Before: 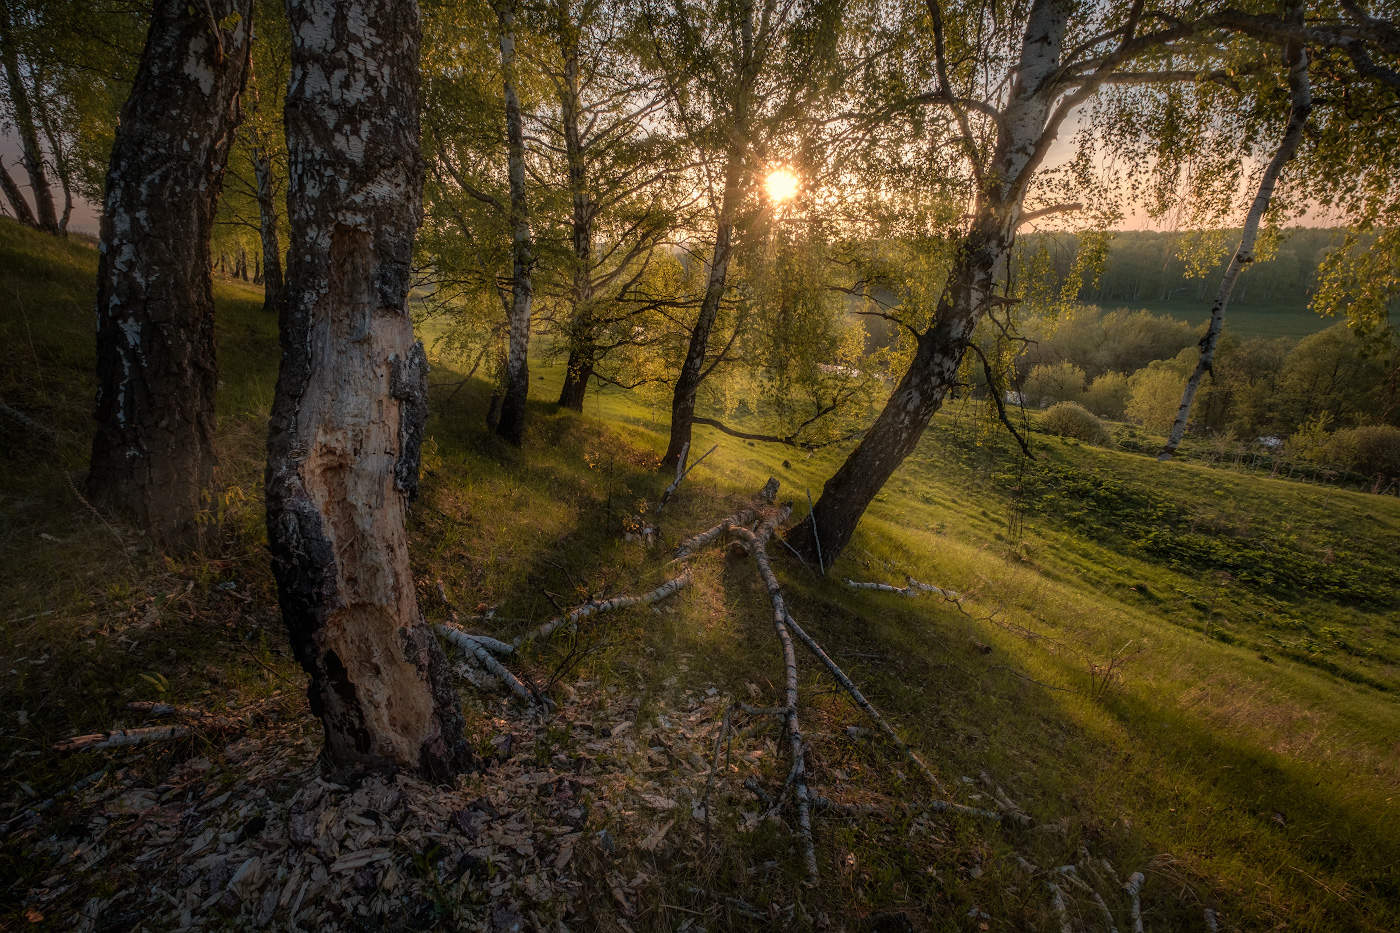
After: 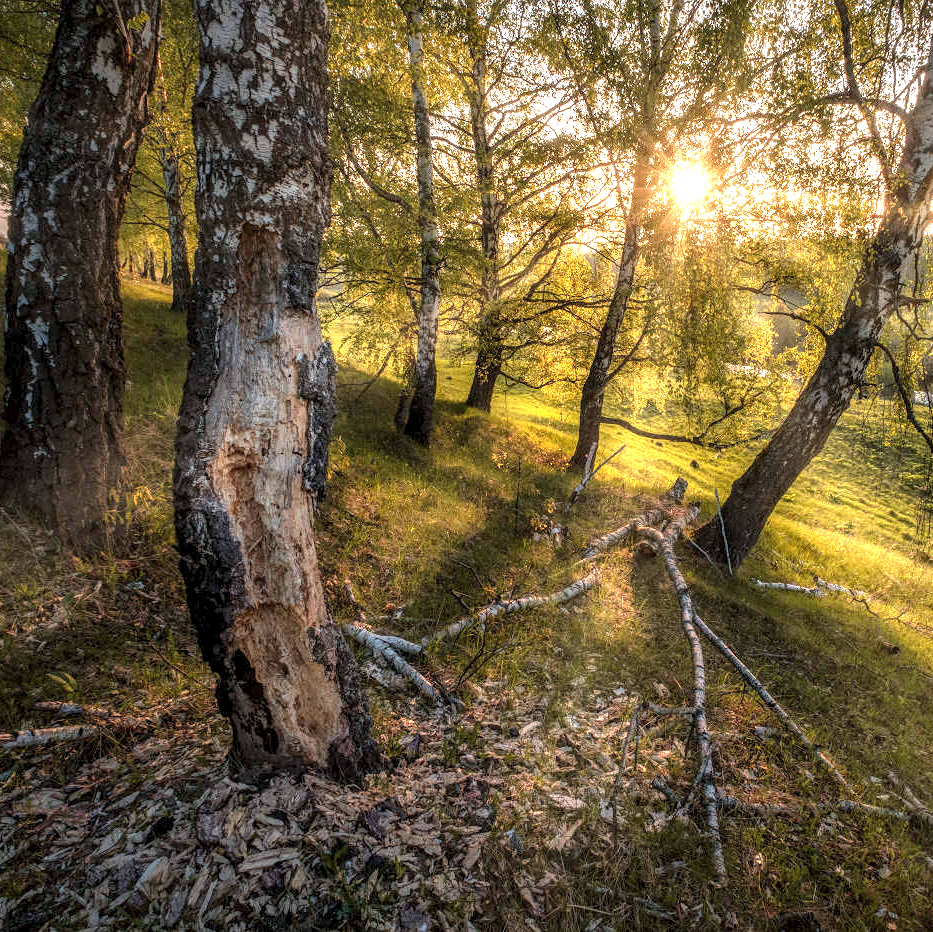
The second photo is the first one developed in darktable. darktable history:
exposure: black level correction 0, exposure 0.68 EV, compensate exposure bias true, compensate highlight preservation false
local contrast: detail 130%
crop and rotate: left 6.617%, right 26.717%
levels: mode automatic, black 0.023%, white 99.97%, levels [0.062, 0.494, 0.925]
